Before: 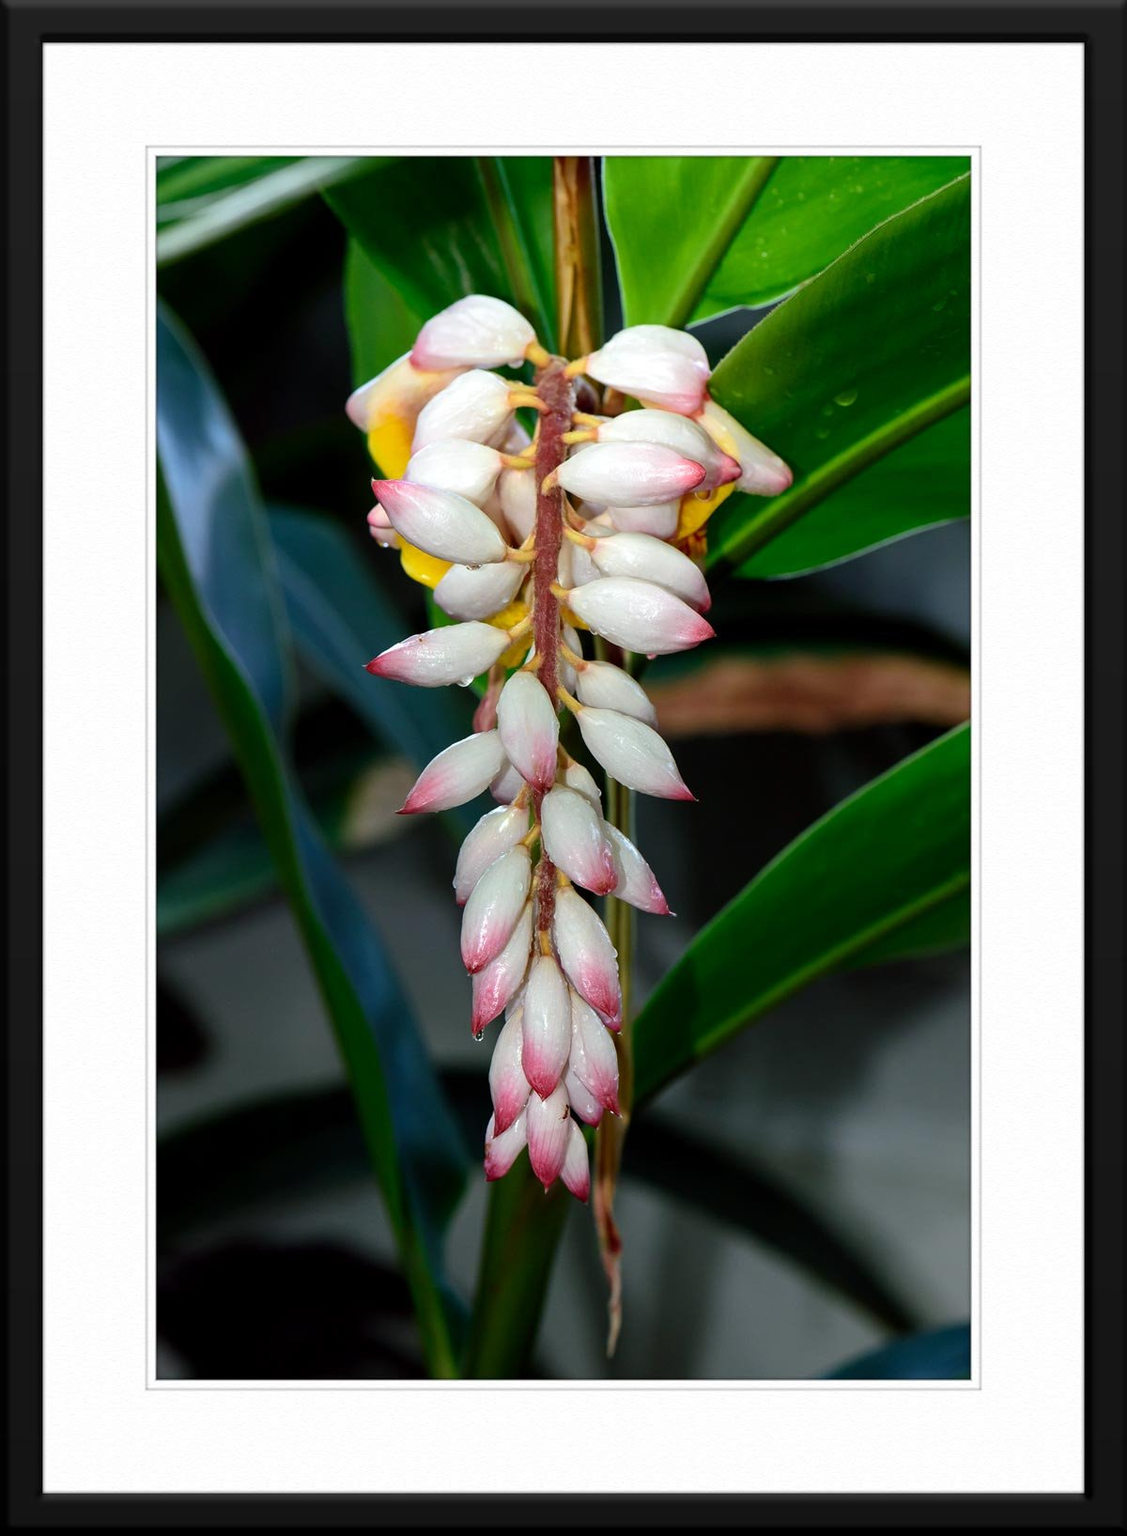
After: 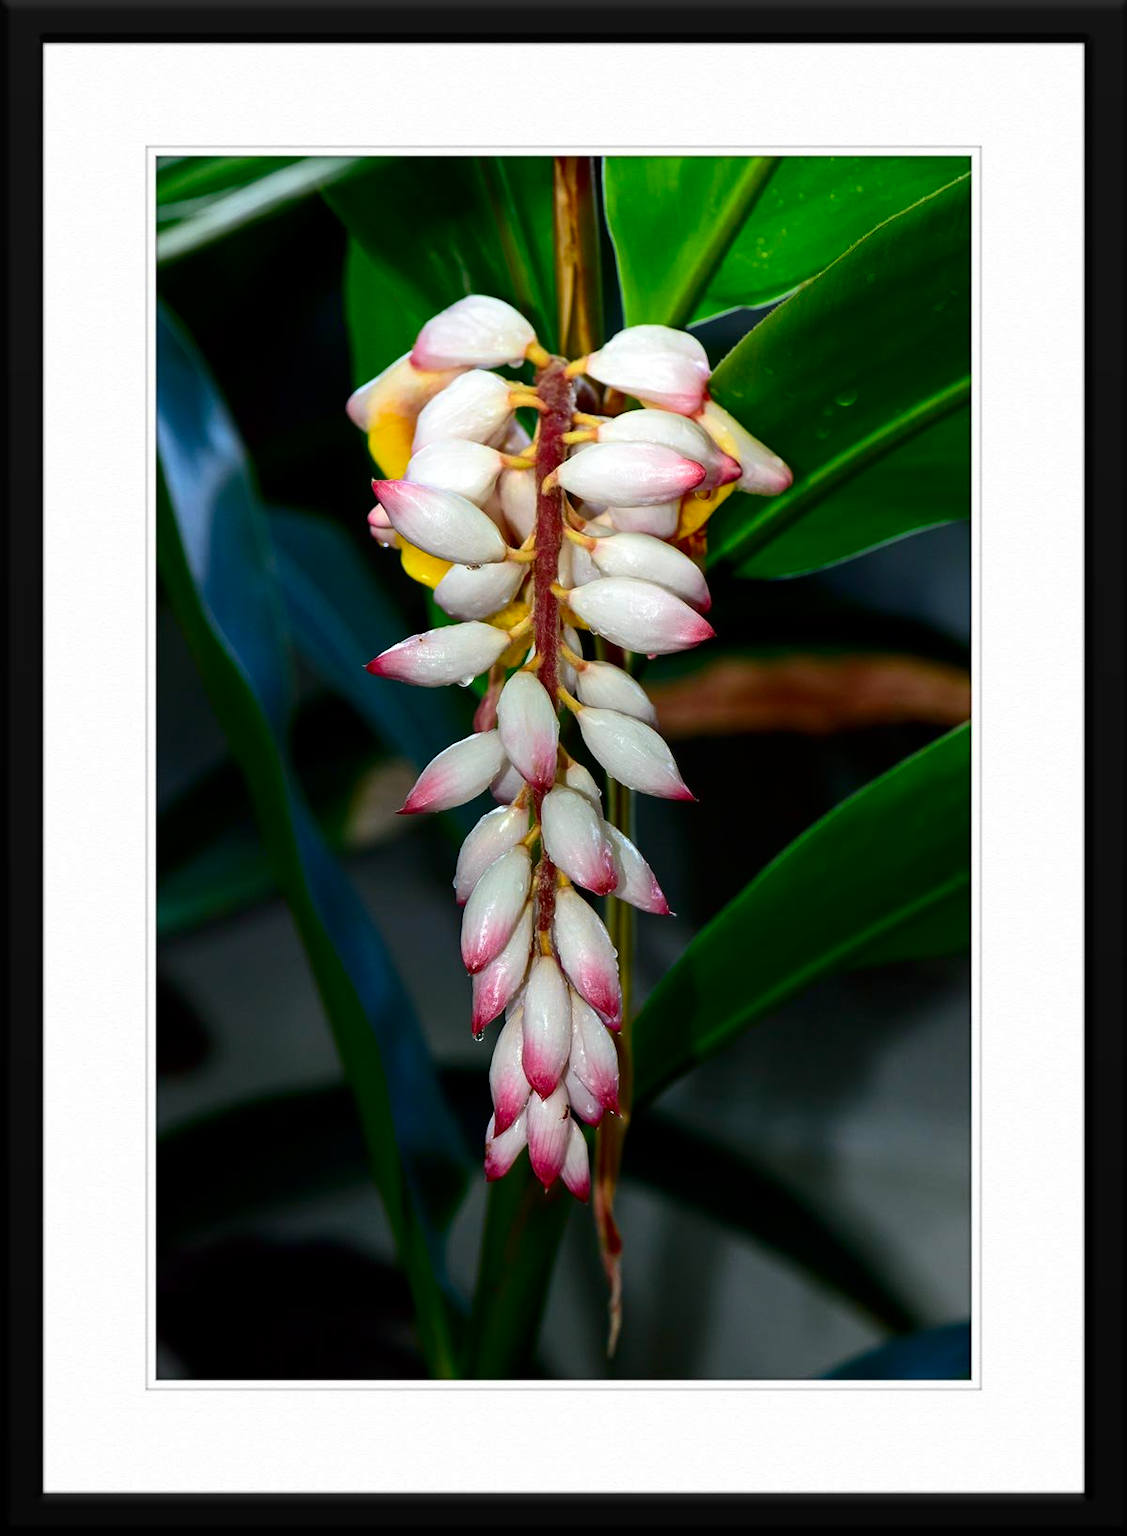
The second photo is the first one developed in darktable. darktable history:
contrast brightness saturation: contrast 0.12, brightness -0.12, saturation 0.2
